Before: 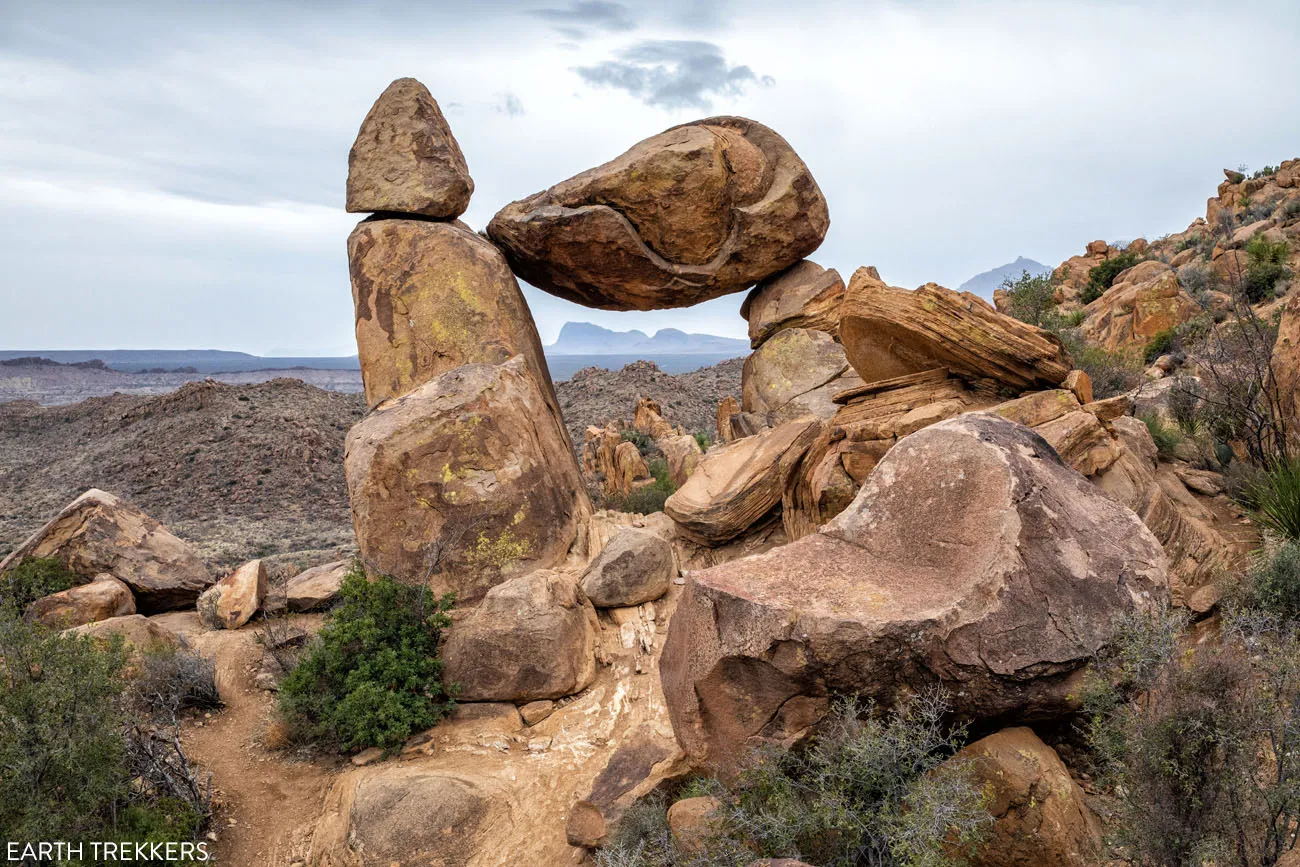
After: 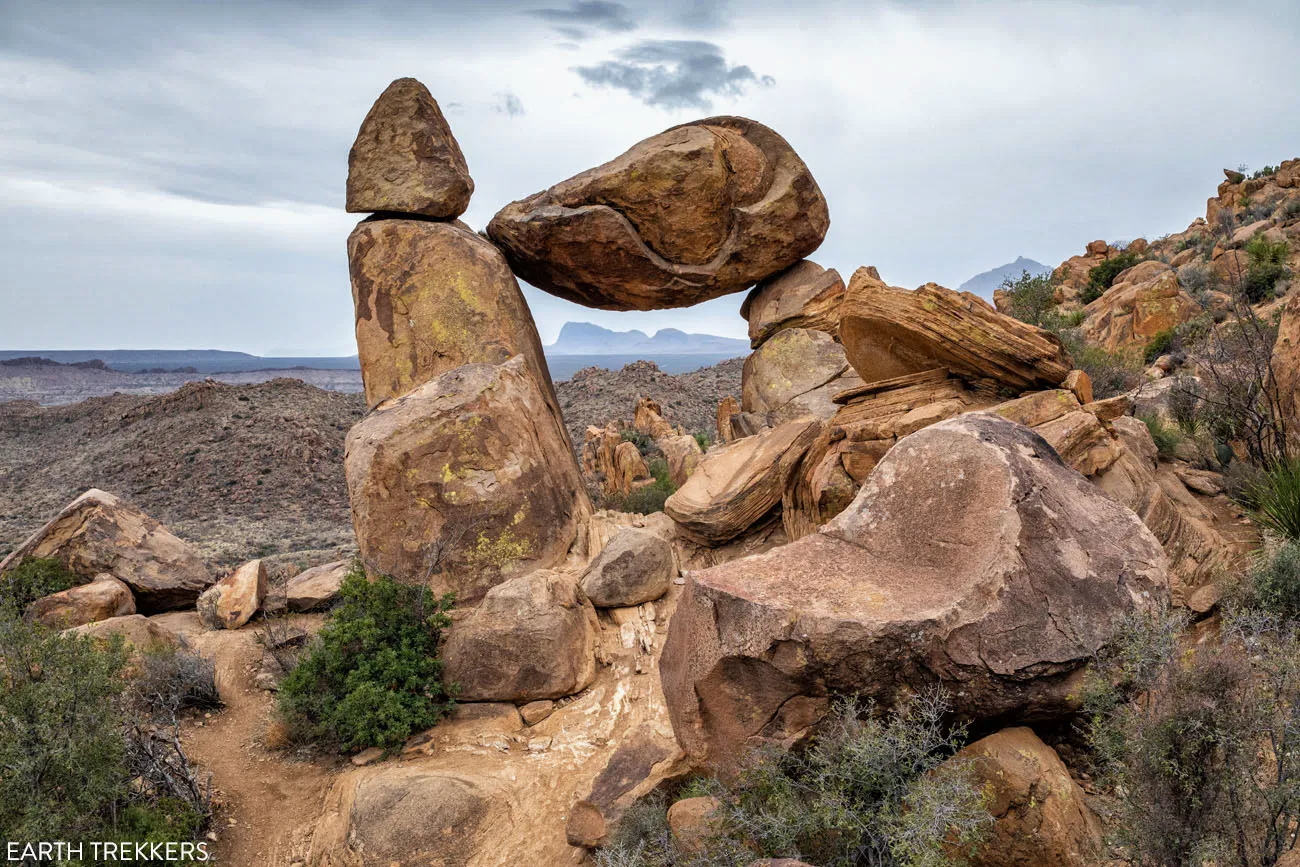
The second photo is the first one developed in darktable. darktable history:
shadows and highlights: shadows 43.62, white point adjustment -1.62, soften with gaussian
